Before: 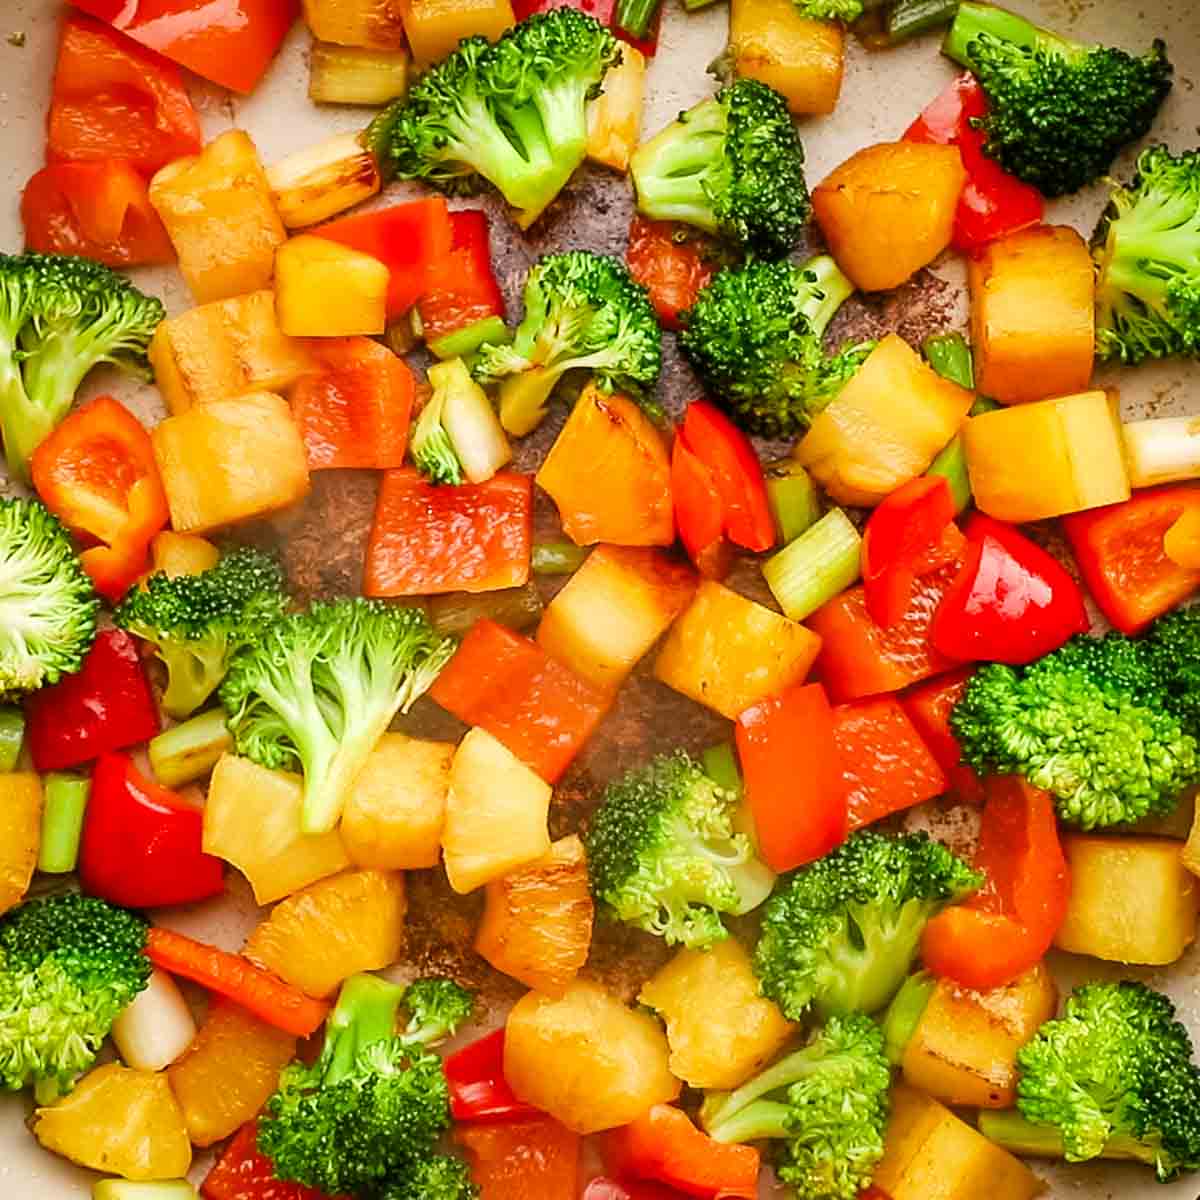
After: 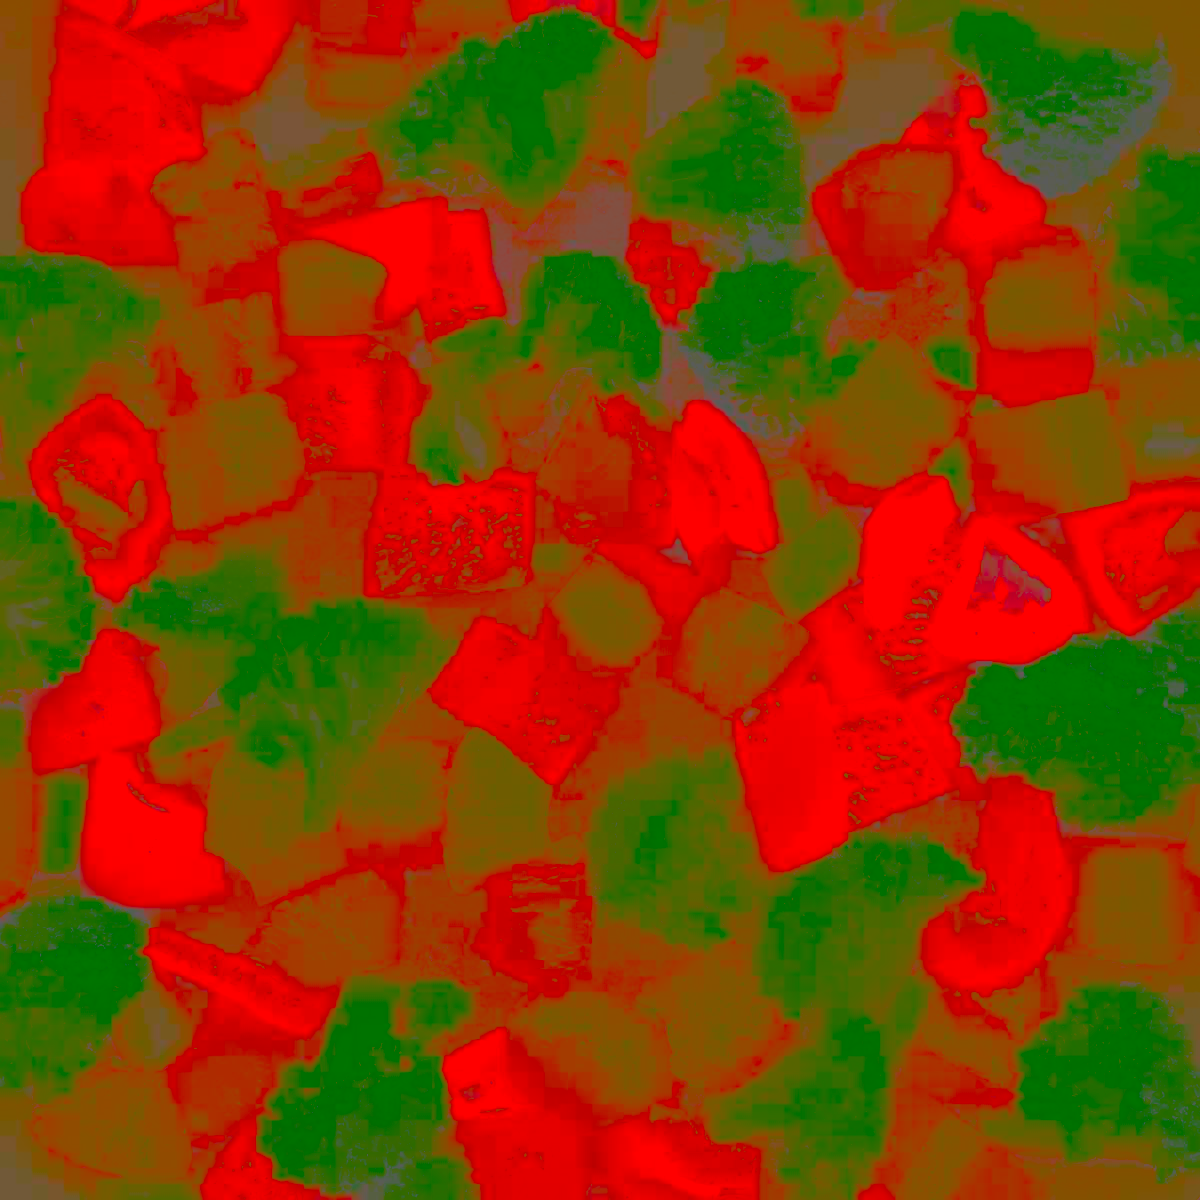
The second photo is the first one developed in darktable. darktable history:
contrast brightness saturation: contrast -0.988, brightness -0.174, saturation 0.74
sharpen: amount 0.207
